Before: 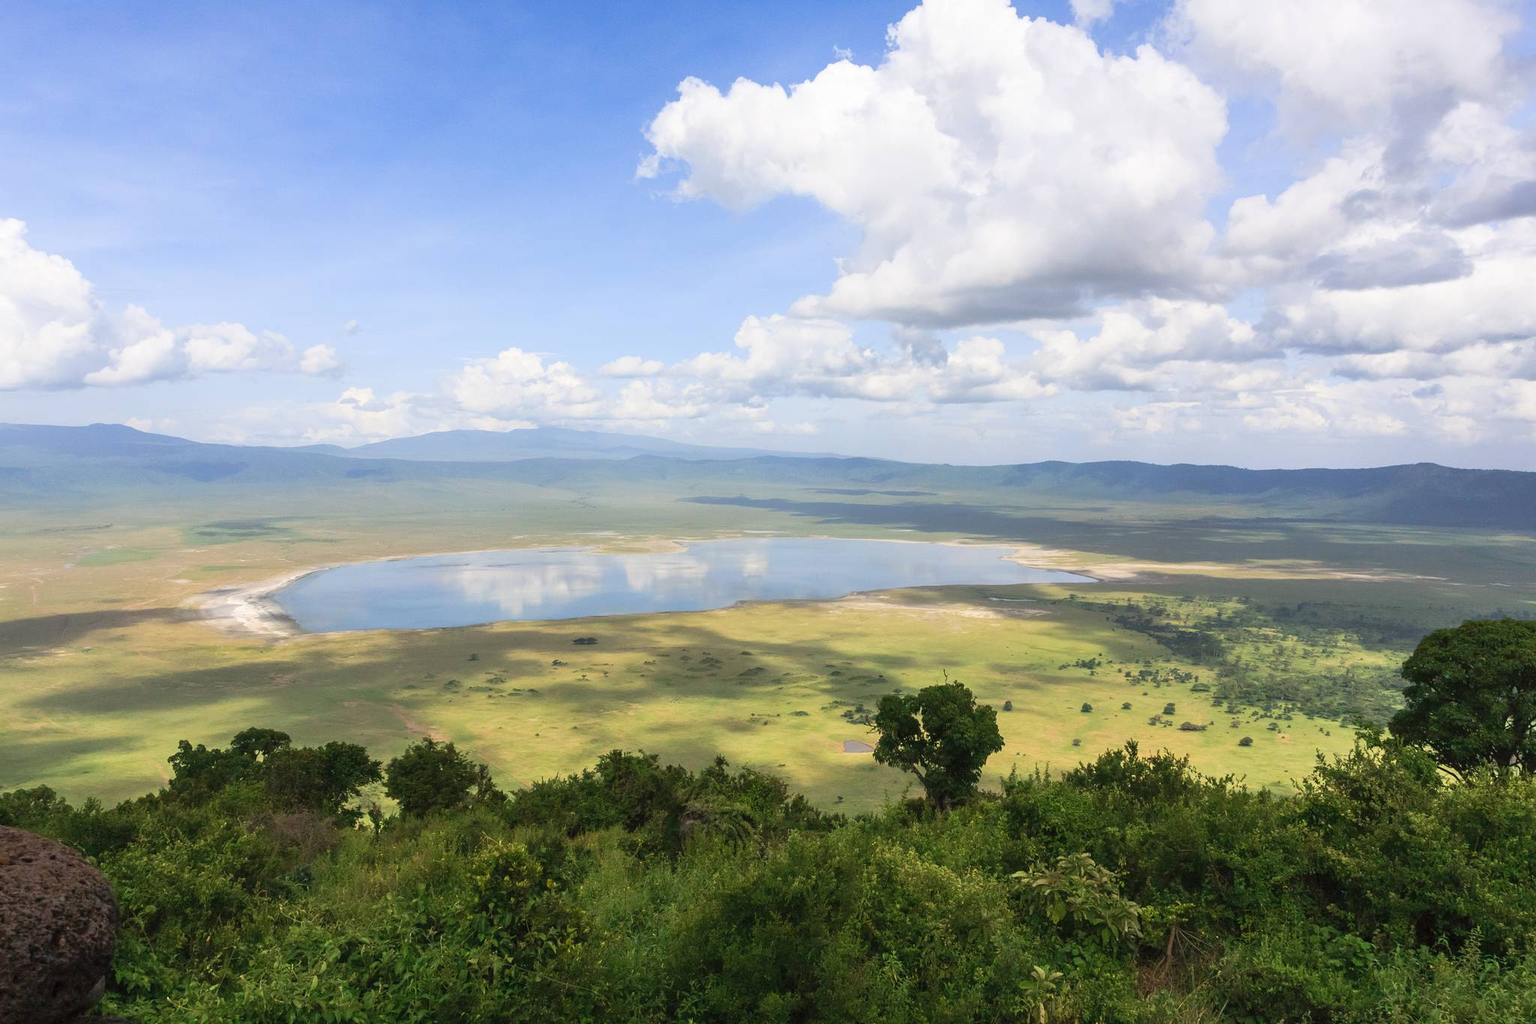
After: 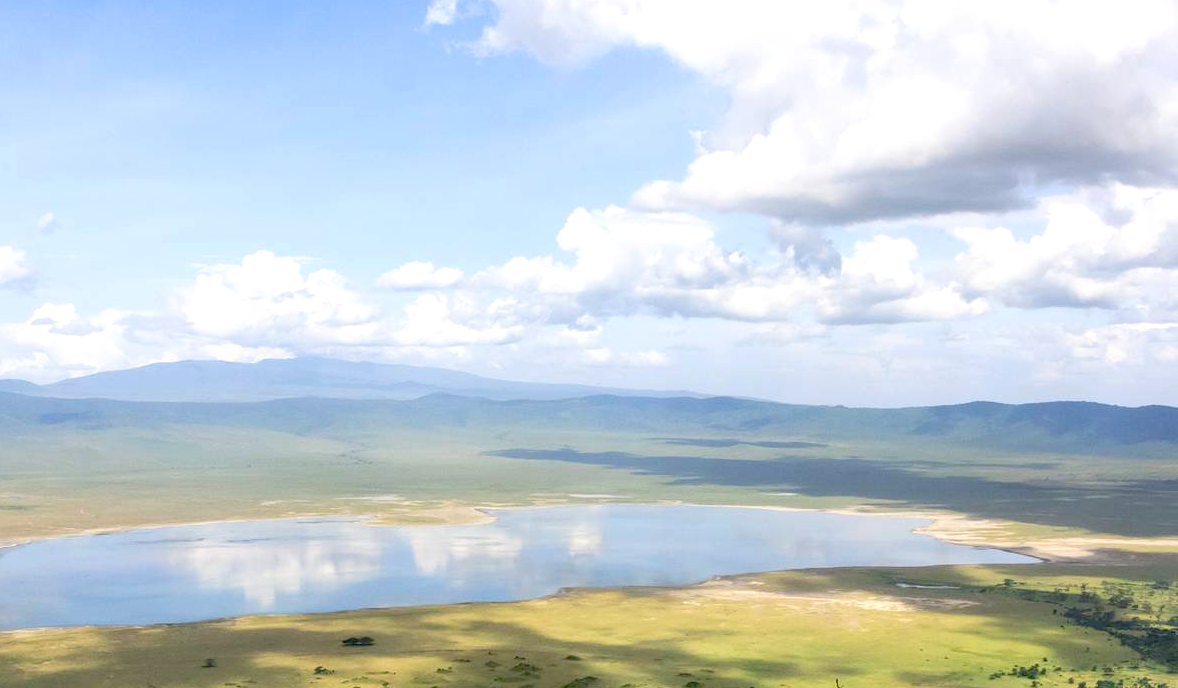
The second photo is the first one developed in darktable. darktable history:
crop: left 20.628%, top 15.67%, right 21.823%, bottom 33.902%
exposure: black level correction 0.032, exposure 0.315 EV, compensate highlight preservation false
